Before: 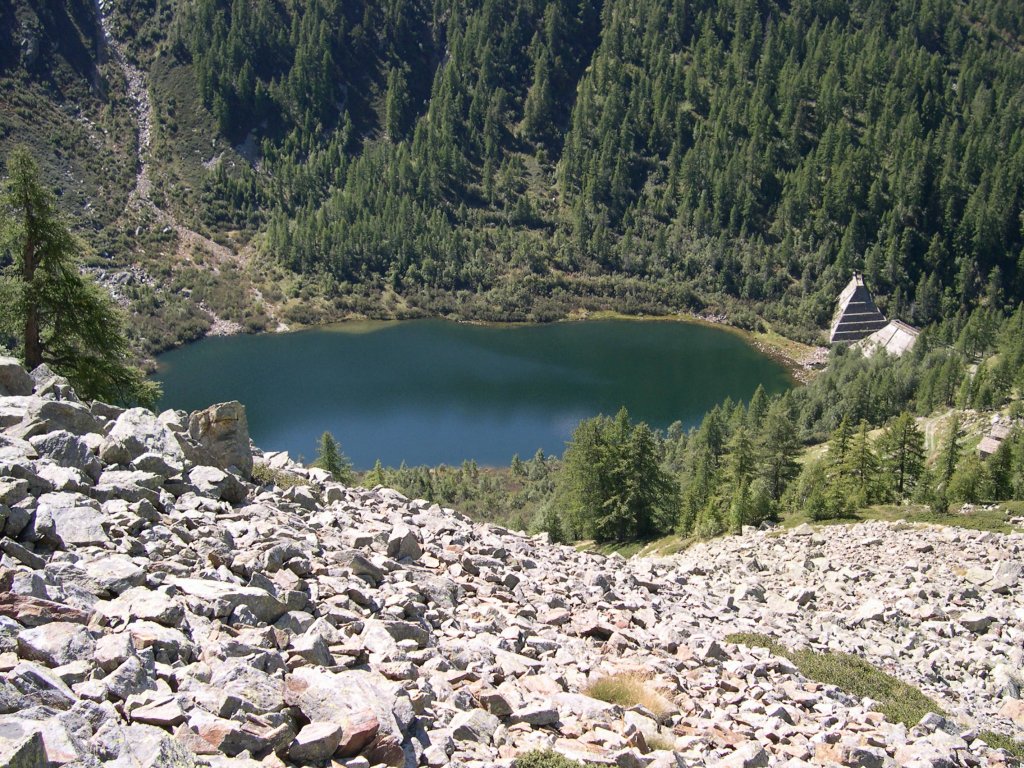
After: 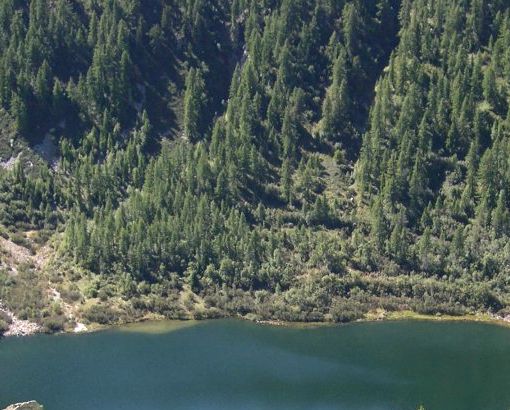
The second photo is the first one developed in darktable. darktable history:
crop: left 19.813%, right 30.318%, bottom 46.538%
exposure: black level correction 0, exposure 0.593 EV, compensate exposure bias true, compensate highlight preservation false
